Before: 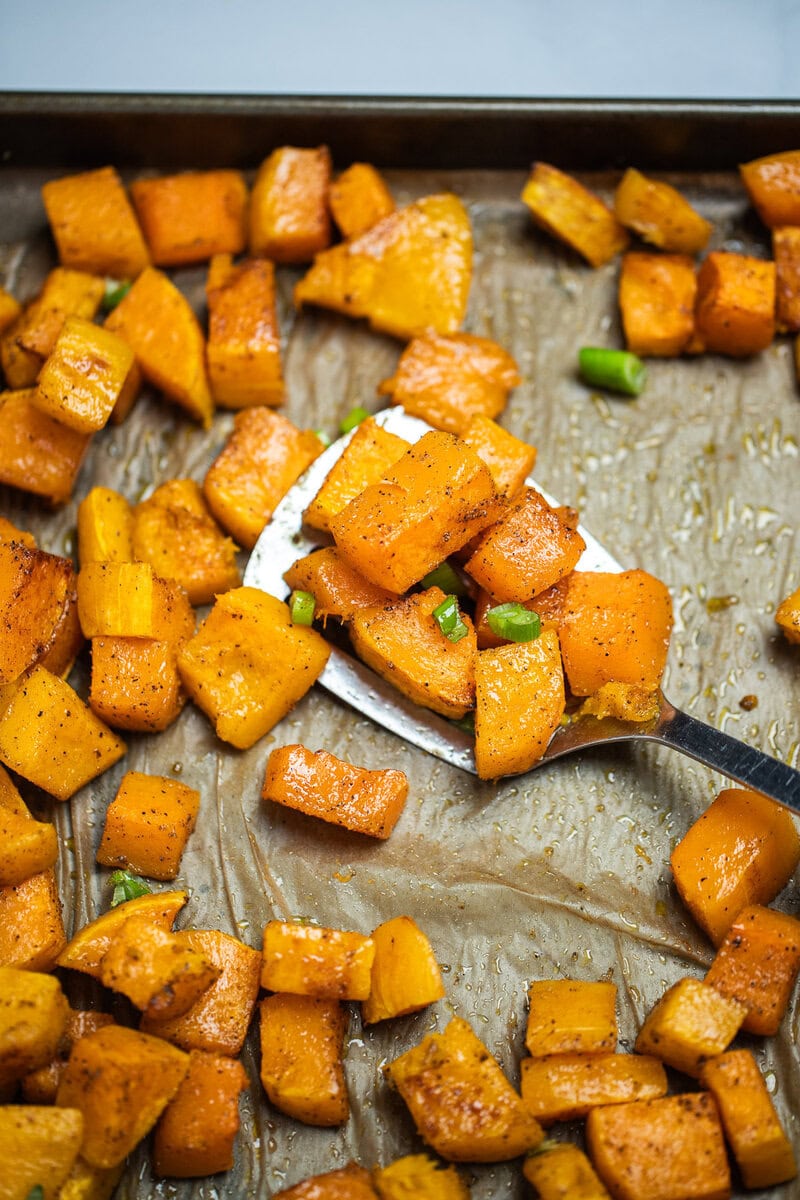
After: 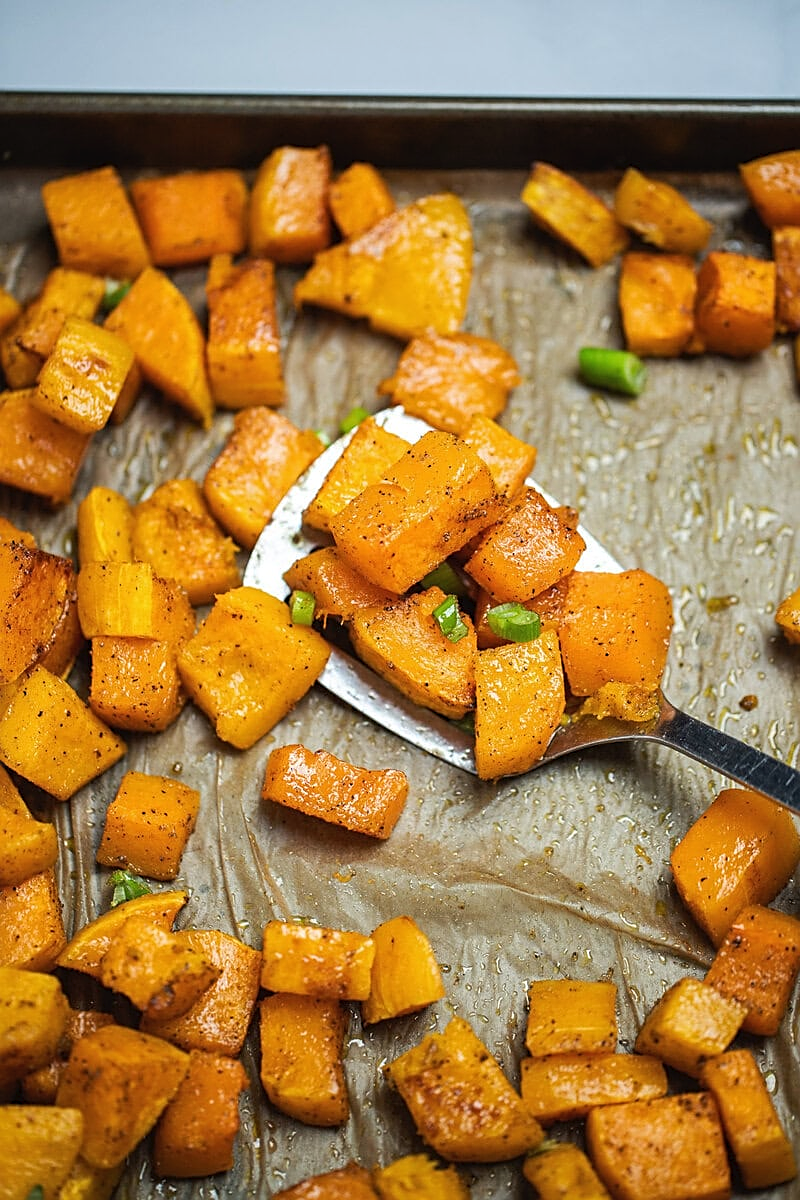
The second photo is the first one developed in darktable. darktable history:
tone curve: curves: ch0 [(0, 0) (0.003, 0.022) (0.011, 0.027) (0.025, 0.038) (0.044, 0.056) (0.069, 0.081) (0.1, 0.11) (0.136, 0.145) (0.177, 0.185) (0.224, 0.229) (0.277, 0.278) (0.335, 0.335) (0.399, 0.399) (0.468, 0.468) (0.543, 0.543) (0.623, 0.623) (0.709, 0.705) (0.801, 0.793) (0.898, 0.887) (1, 1)], preserve colors none
sharpen: on, module defaults
